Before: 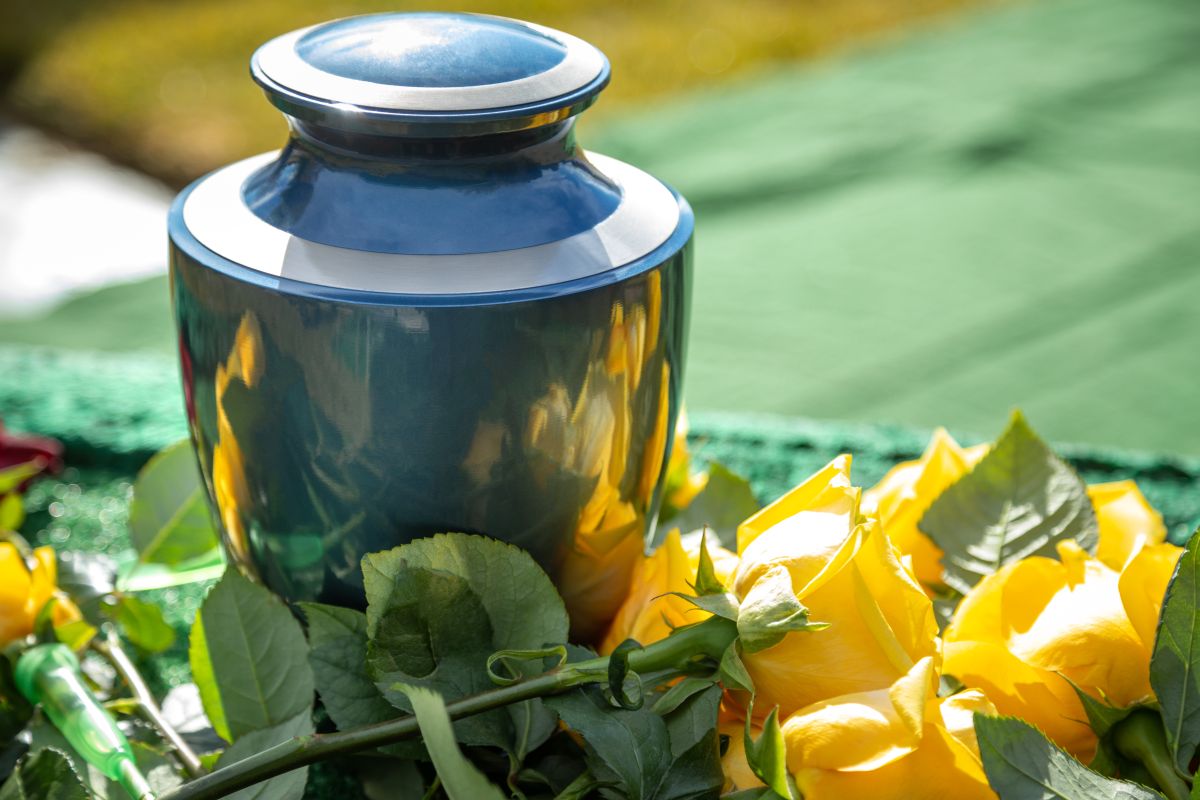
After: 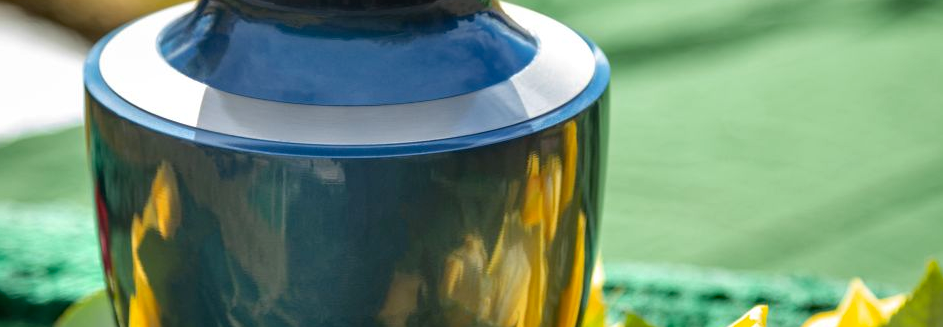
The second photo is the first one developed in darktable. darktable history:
haze removal: adaptive false
crop: left 7.057%, top 18.676%, right 14.312%, bottom 40.324%
